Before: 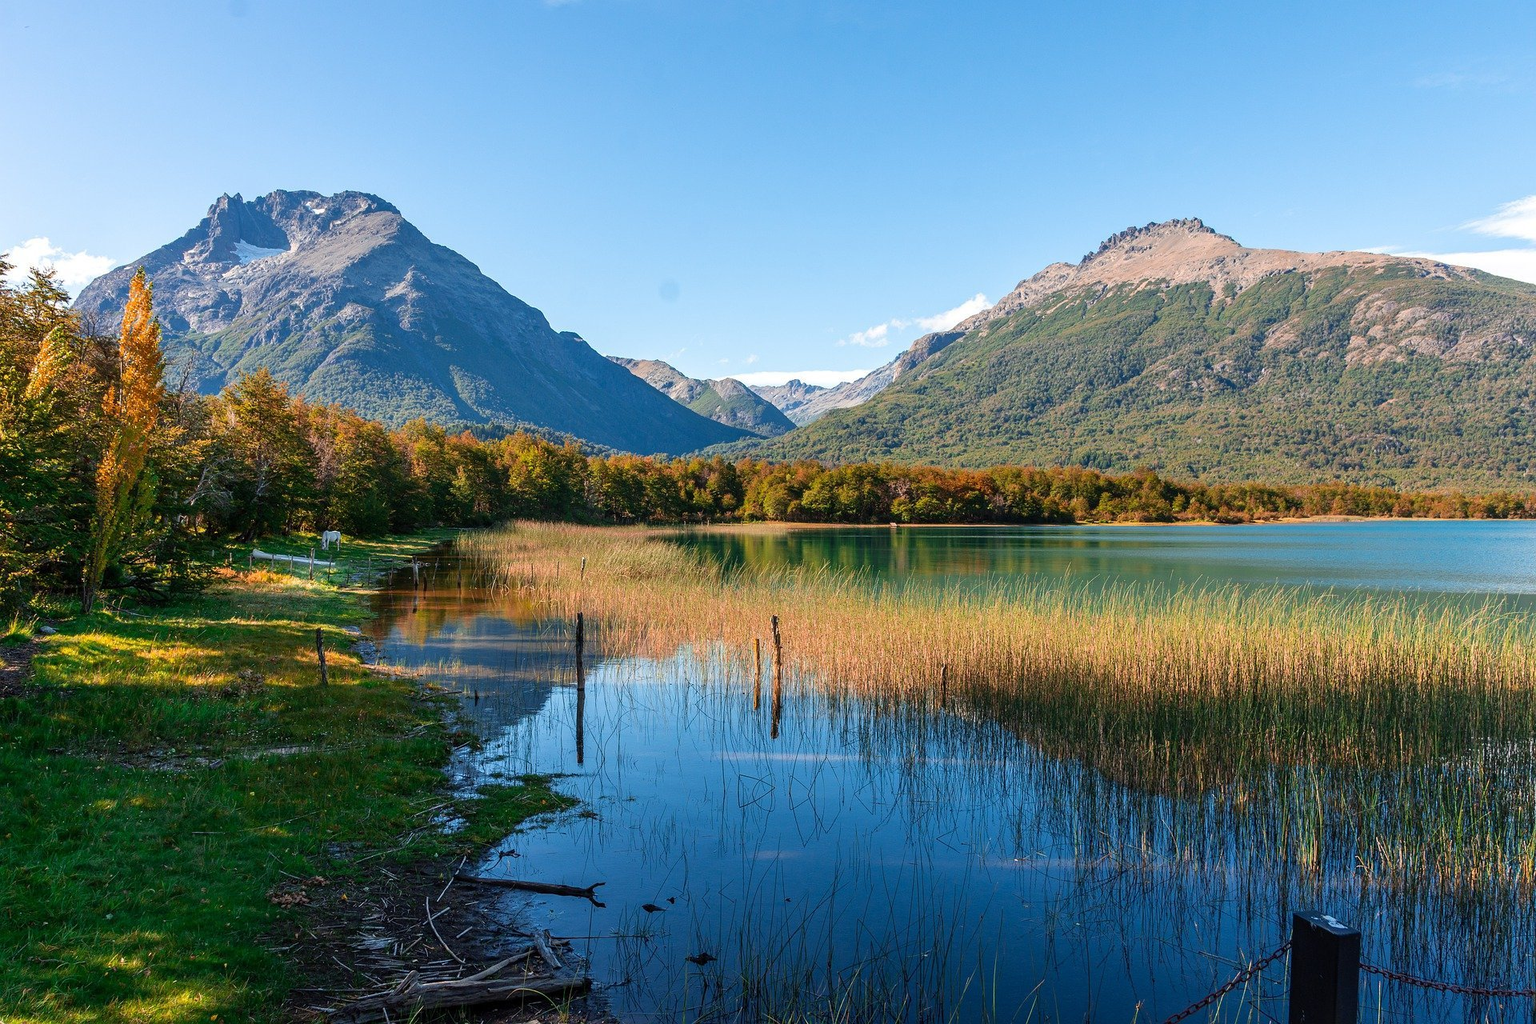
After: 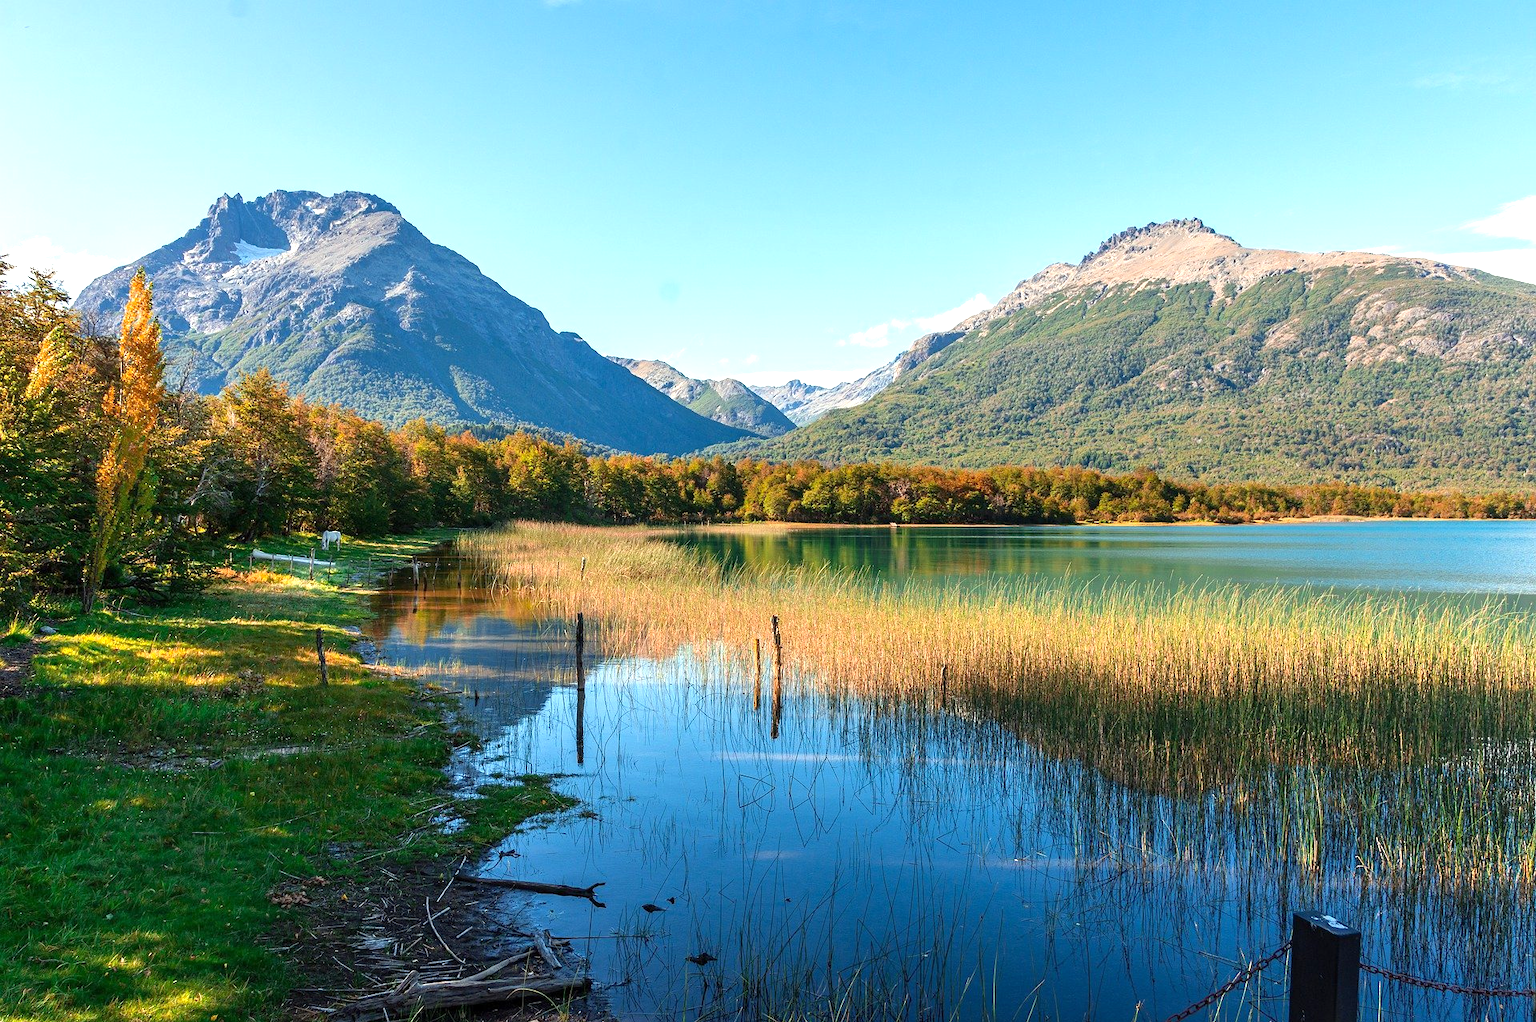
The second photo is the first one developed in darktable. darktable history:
exposure: exposure 0.6 EV, compensate highlight preservation false
crop: top 0.05%, bottom 0.098%
color correction: highlights a* -2.68, highlights b* 2.57
